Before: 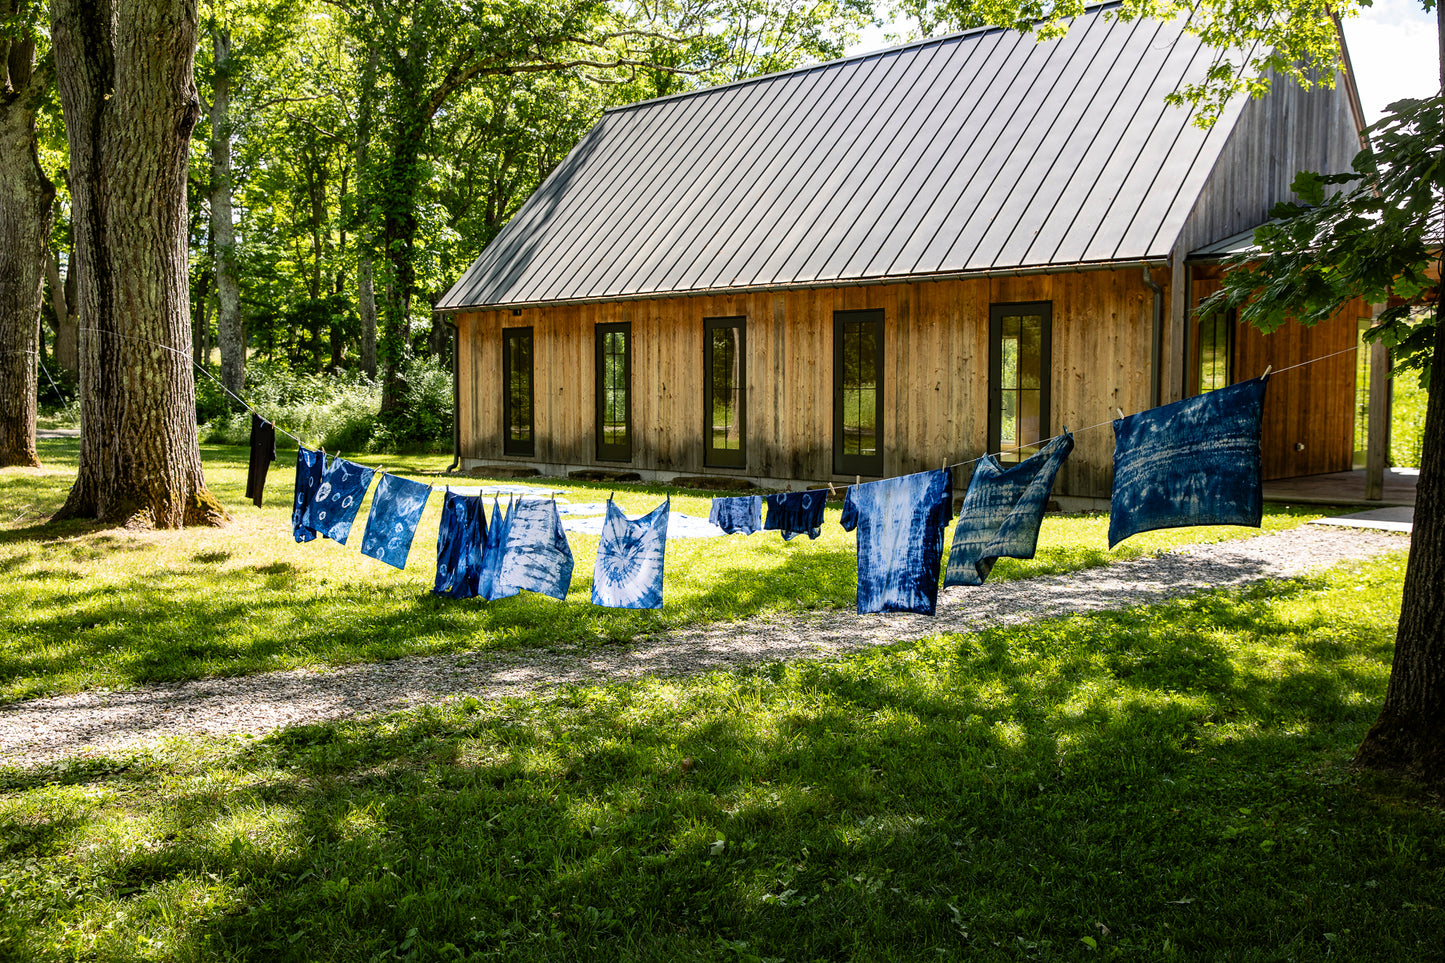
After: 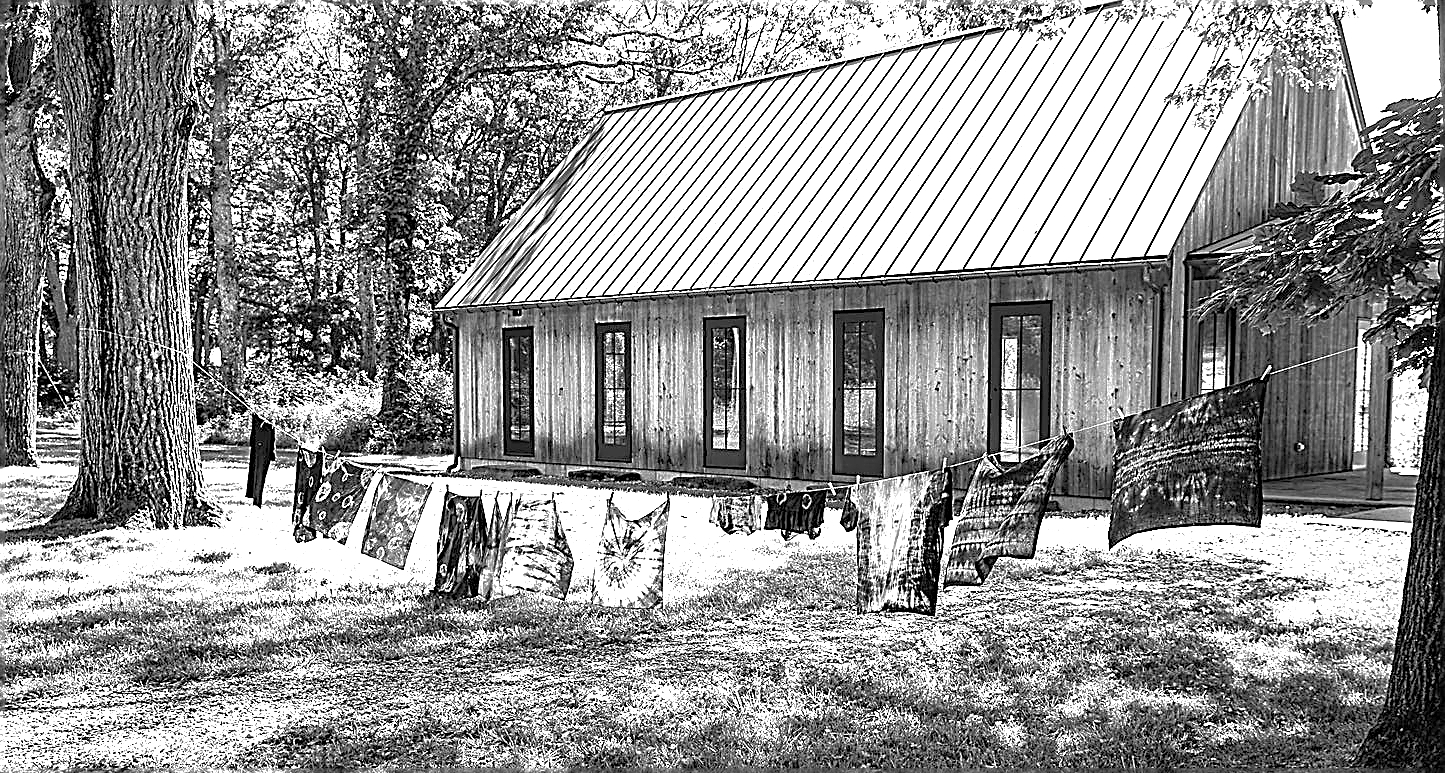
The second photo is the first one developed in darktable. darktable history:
shadows and highlights: on, module defaults
crop: bottom 19.644%
sharpen: amount 2
exposure: exposure 1.2 EV, compensate highlight preservation false
color zones: curves: ch1 [(0, -0.394) (0.143, -0.394) (0.286, -0.394) (0.429, -0.392) (0.571, -0.391) (0.714, -0.391) (0.857, -0.391) (1, -0.394)]
